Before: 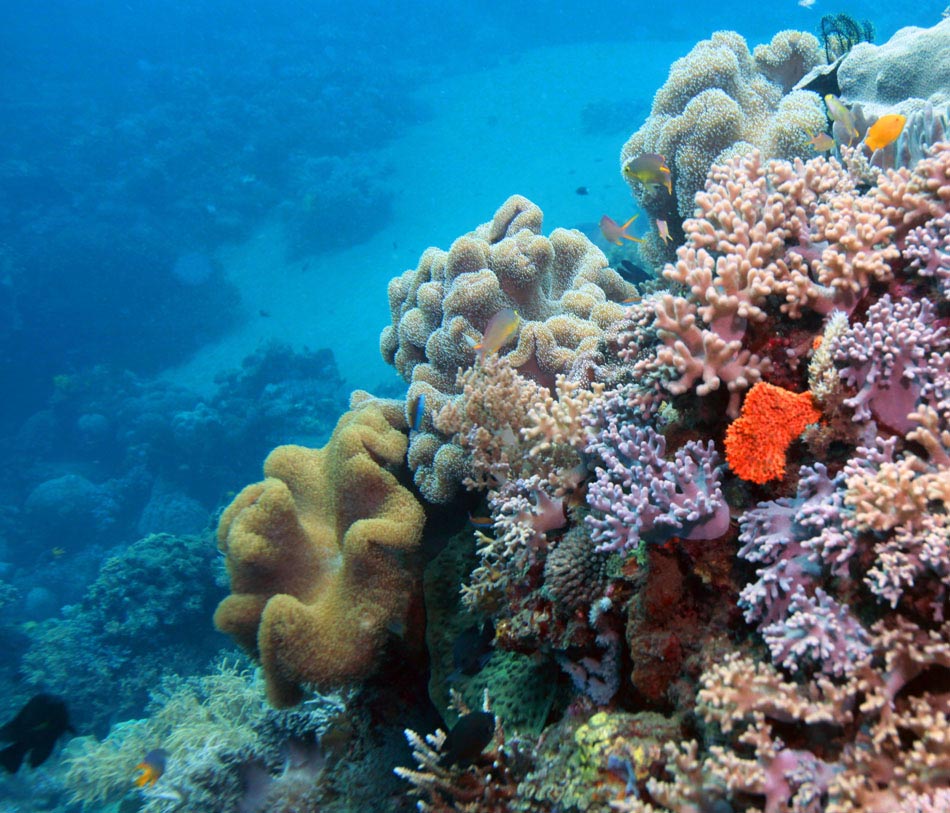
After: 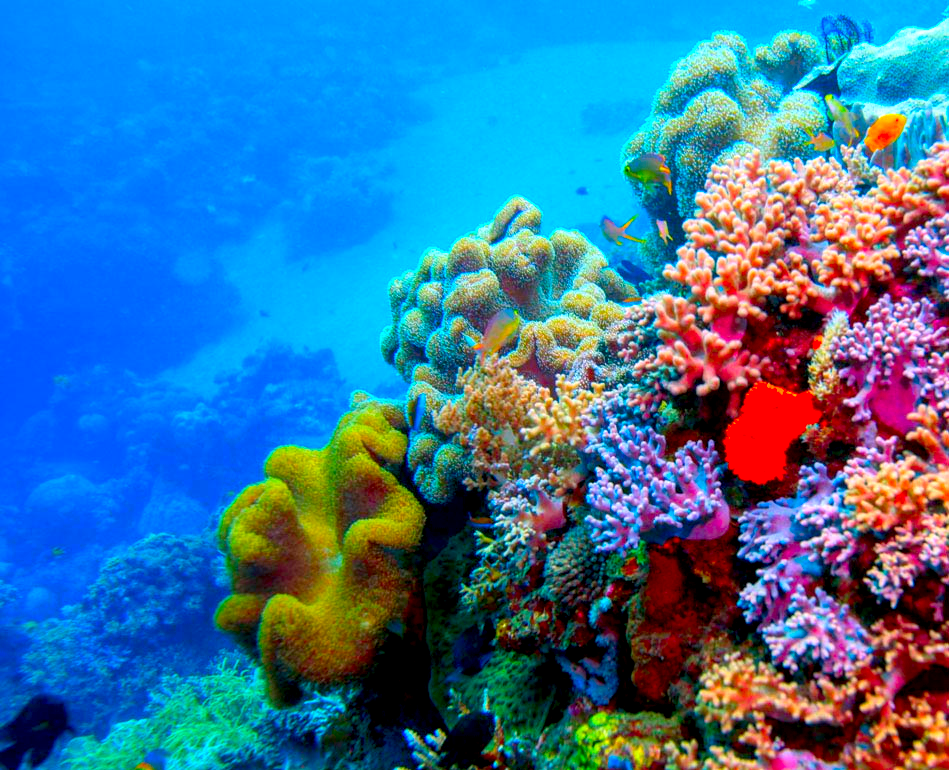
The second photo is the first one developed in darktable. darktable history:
crop and rotate: top 0.005%, bottom 5.225%
local contrast: on, module defaults
color correction: highlights b* 0.05, saturation 2.94
exposure: black level correction 0.009, exposure 0.016 EV, compensate highlight preservation false
